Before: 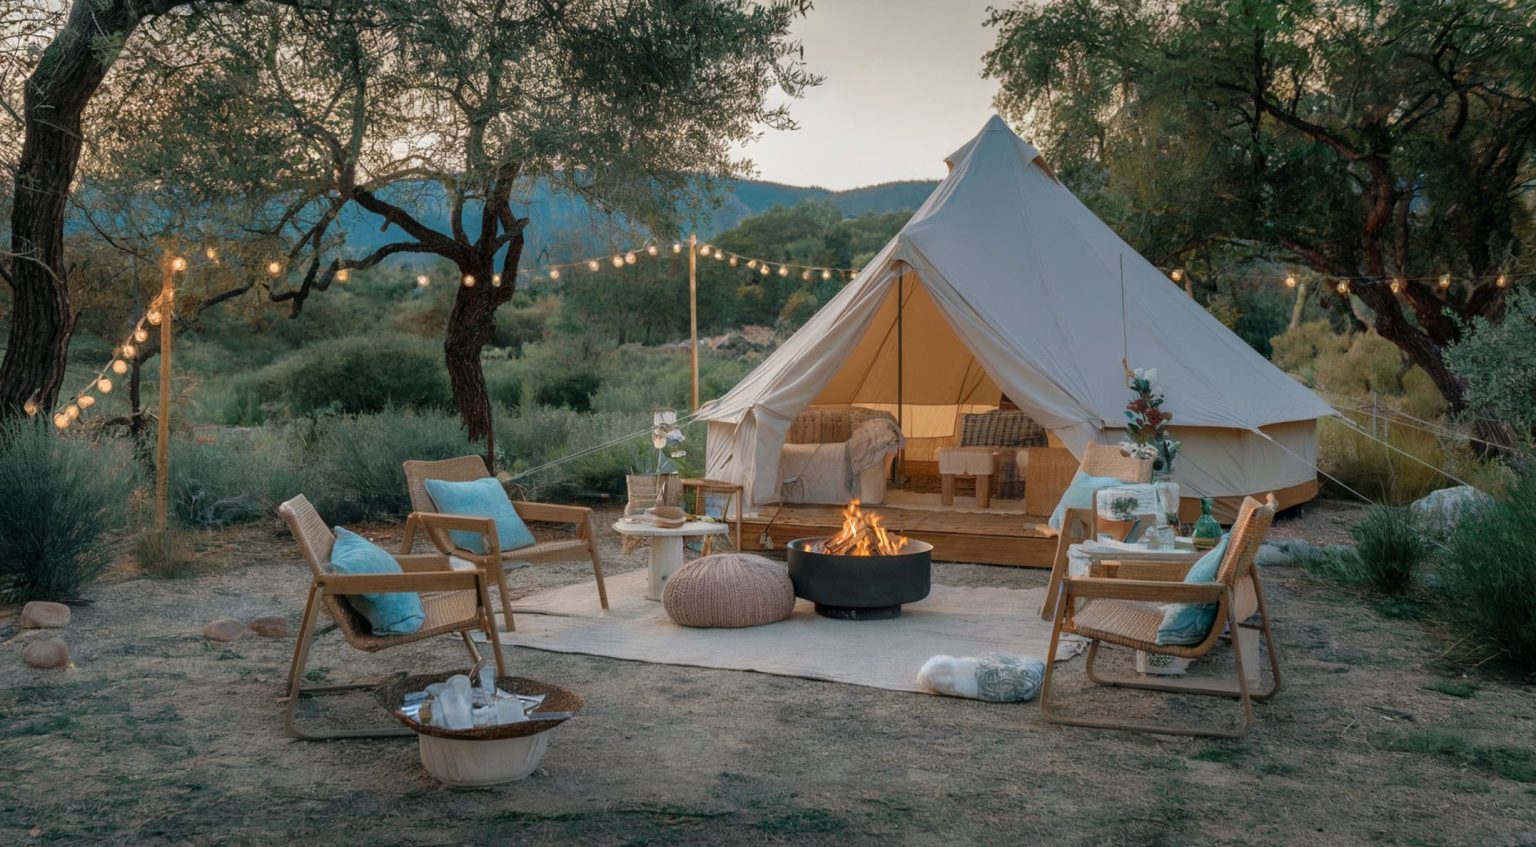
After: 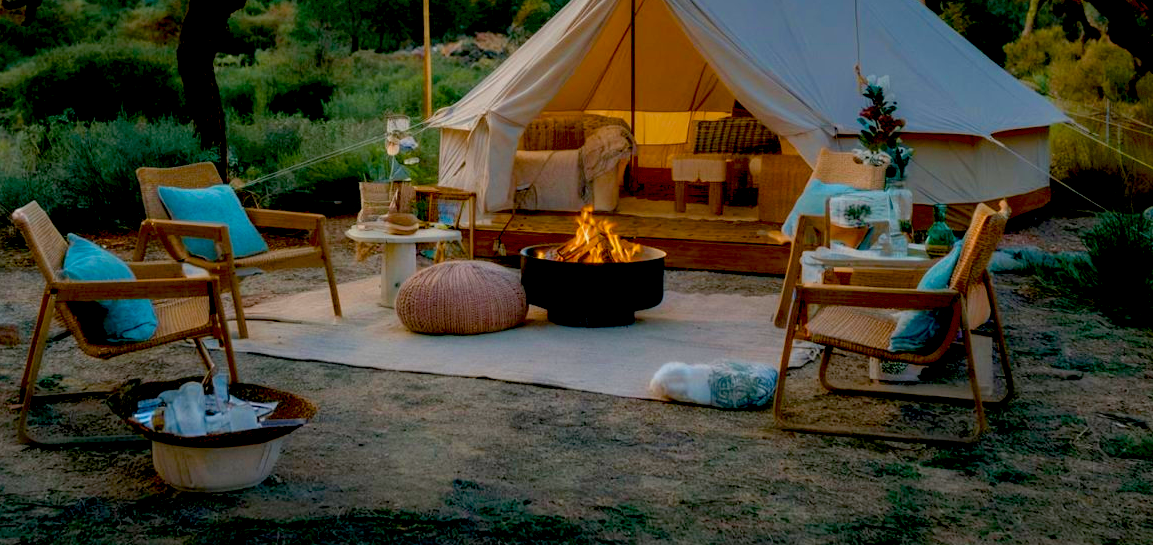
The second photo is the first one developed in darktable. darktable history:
crop and rotate: left 17.437%, top 34.69%, right 7.467%, bottom 0.947%
velvia: strength 51.52%, mid-tones bias 0.507
tone equalizer: on, module defaults
exposure: black level correction 0.045, exposure -0.231 EV, compensate highlight preservation false
